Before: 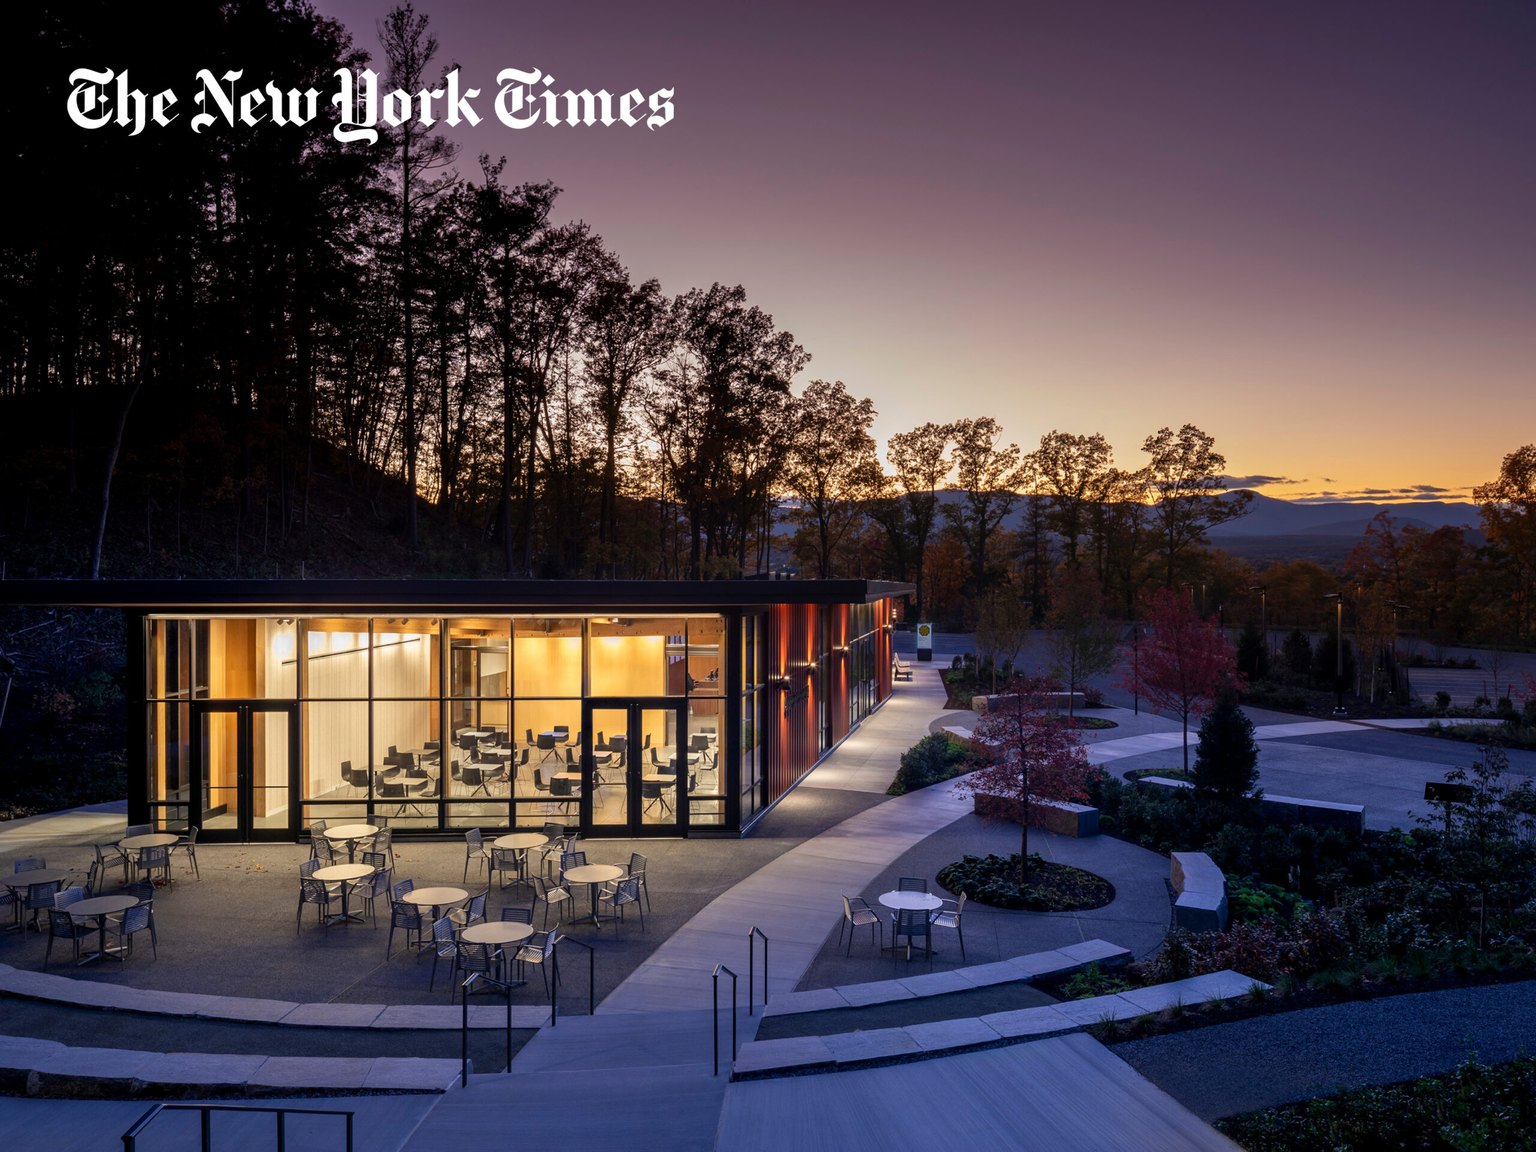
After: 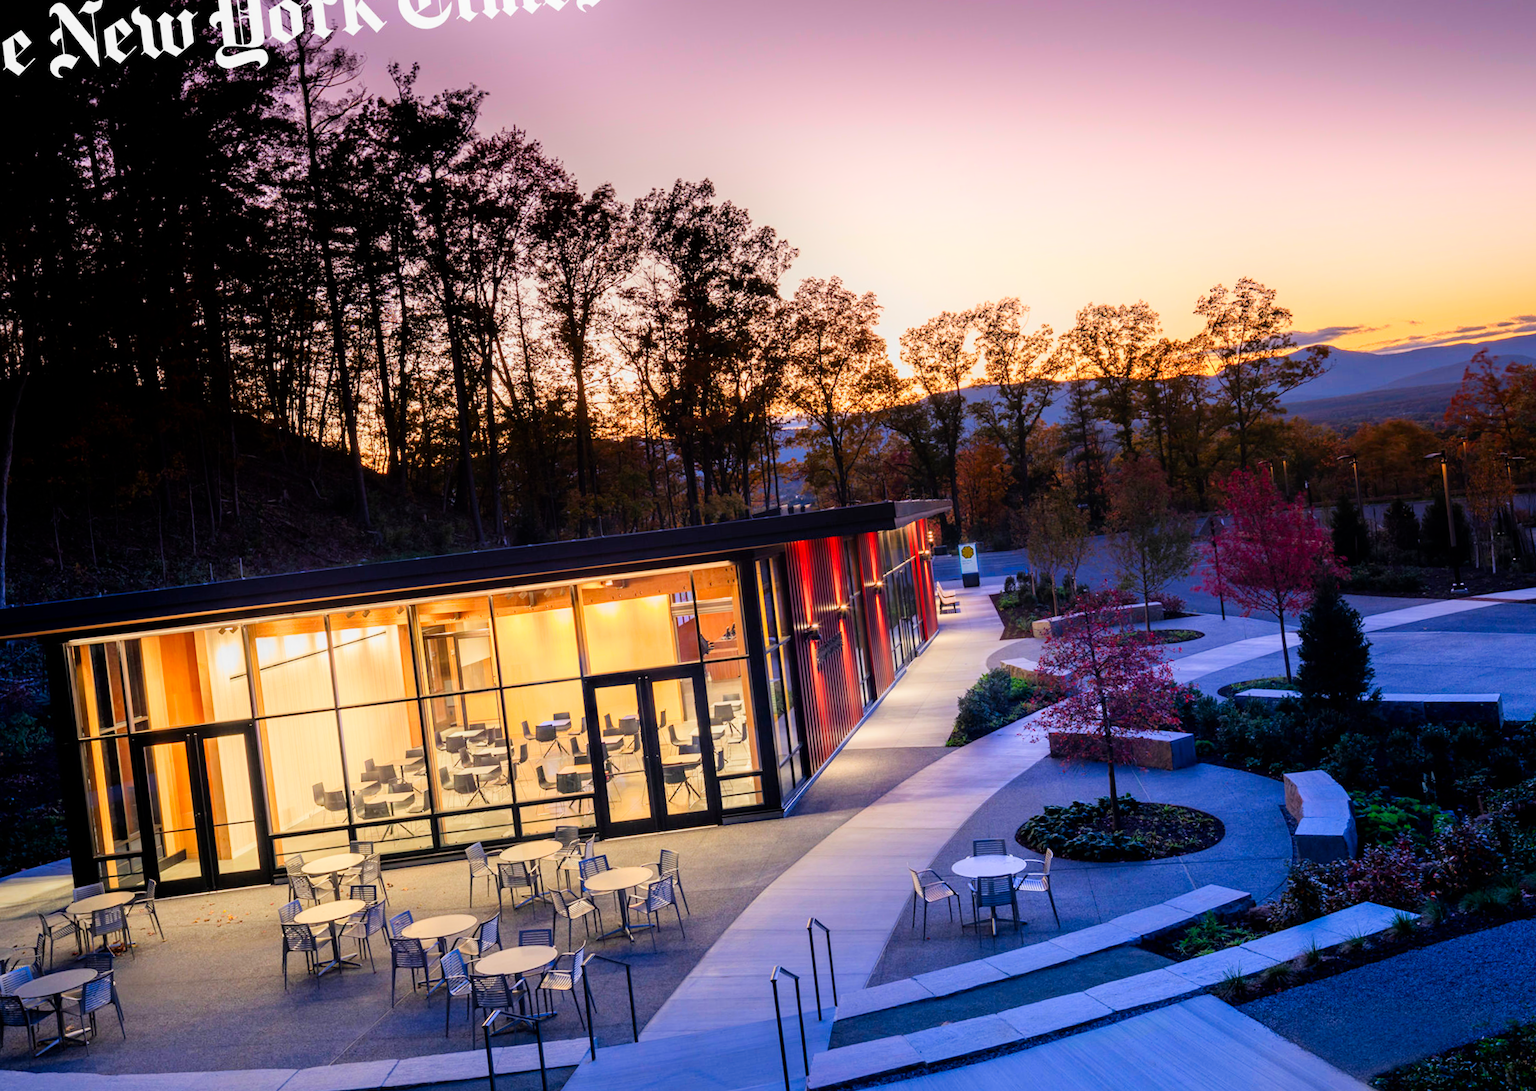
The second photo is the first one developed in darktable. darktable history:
contrast brightness saturation: saturation 0.5
filmic rgb: black relative exposure -7.65 EV, white relative exposure 4.56 EV, hardness 3.61
exposure: black level correction 0, exposure 1.2 EV, compensate highlight preservation false
rotate and perspective: rotation -6.83°, automatic cropping off
shadows and highlights: shadows -21.3, highlights 100, soften with gaussian
crop: left 9.712%, top 16.928%, right 10.845%, bottom 12.332%
